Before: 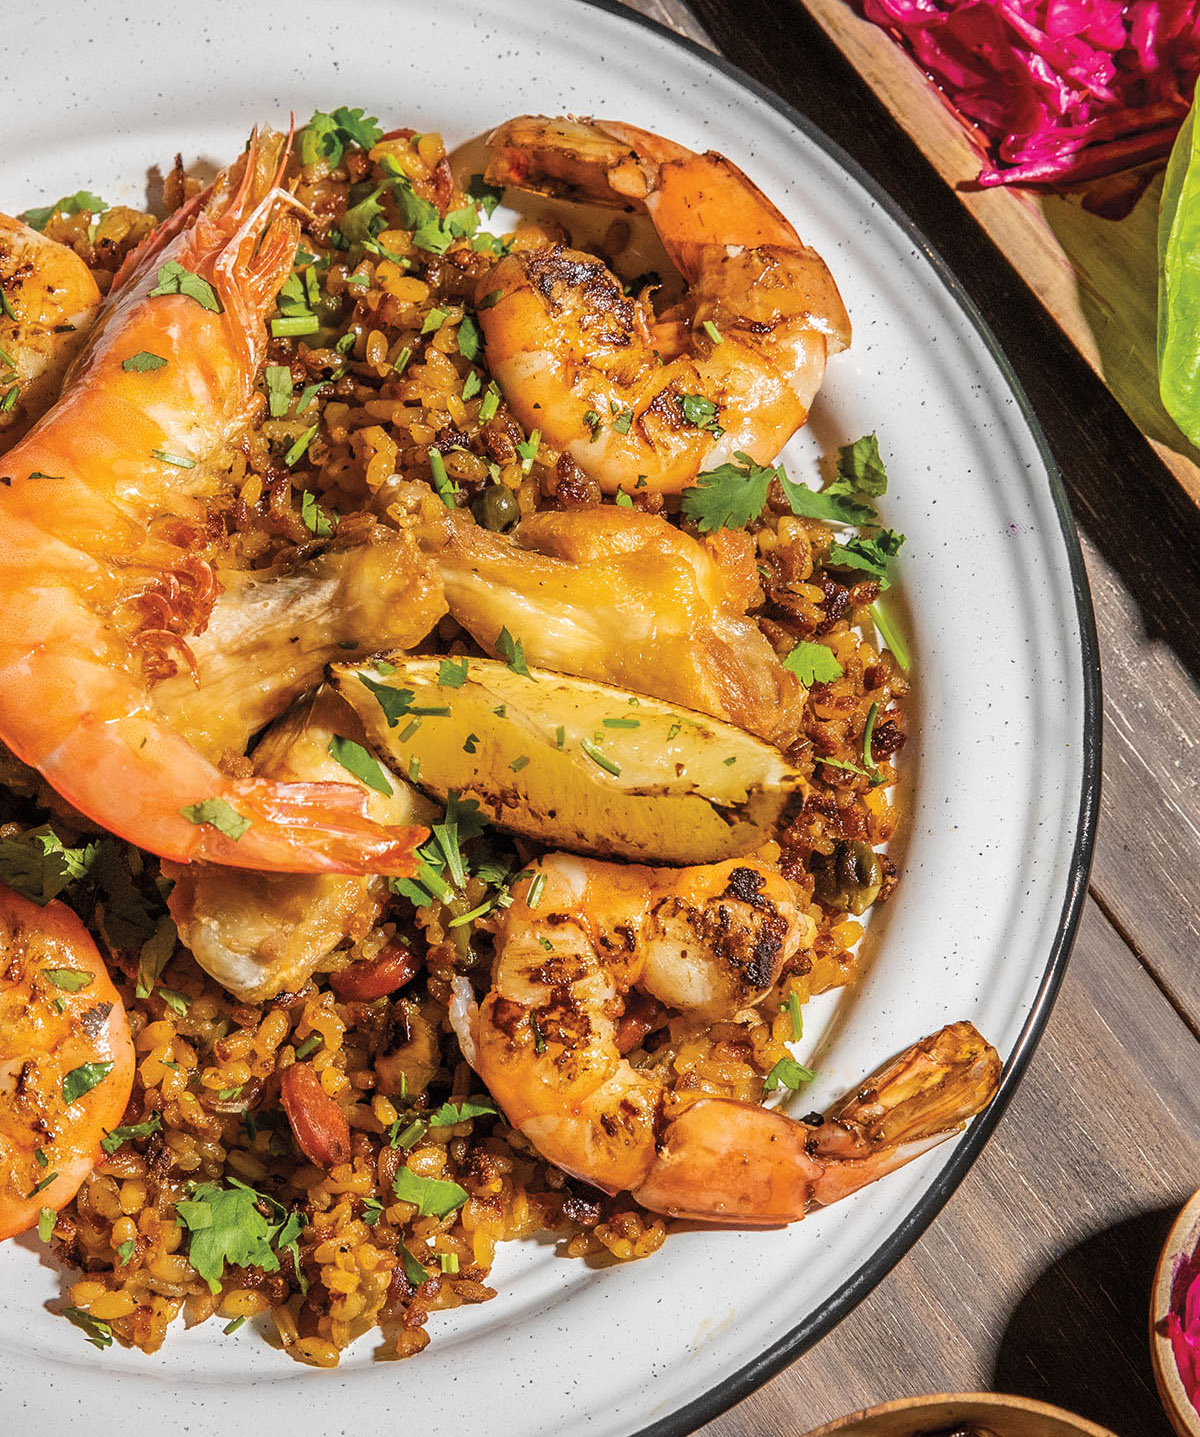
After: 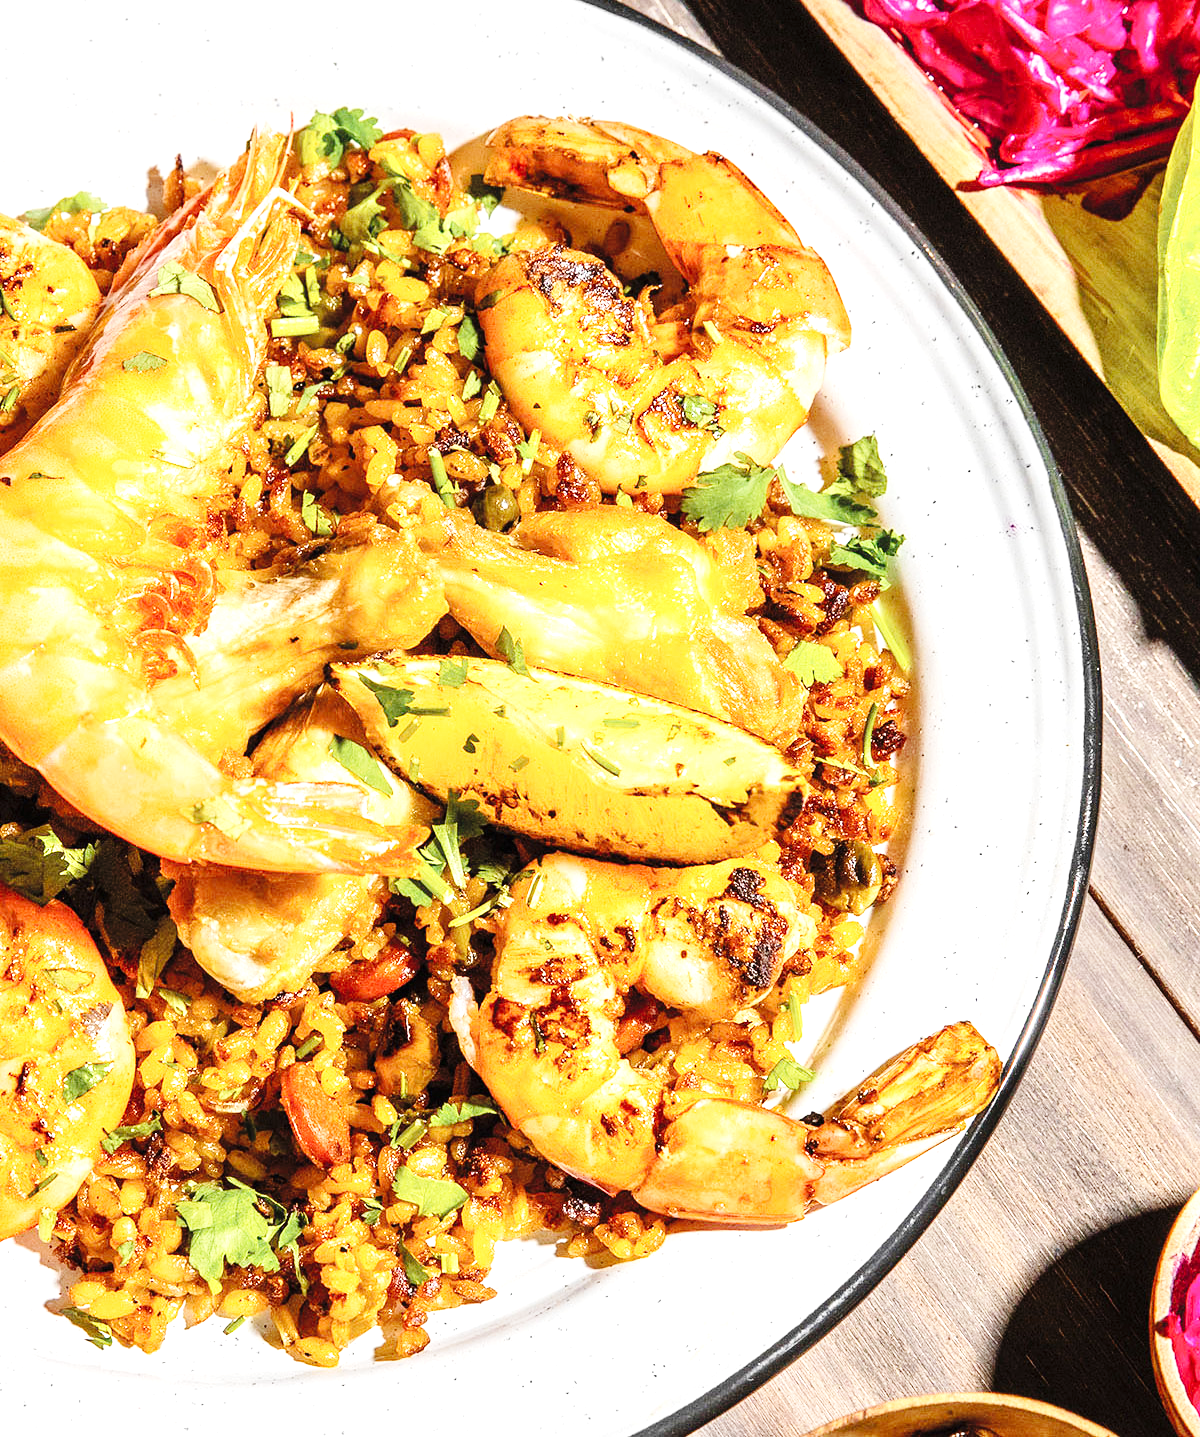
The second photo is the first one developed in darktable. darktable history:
exposure: black level correction 0, exposure 1 EV, compensate exposure bias true, compensate highlight preservation false
base curve: curves: ch0 [(0, 0) (0.036, 0.025) (0.121, 0.166) (0.206, 0.329) (0.605, 0.79) (1, 1)], preserve colors none
